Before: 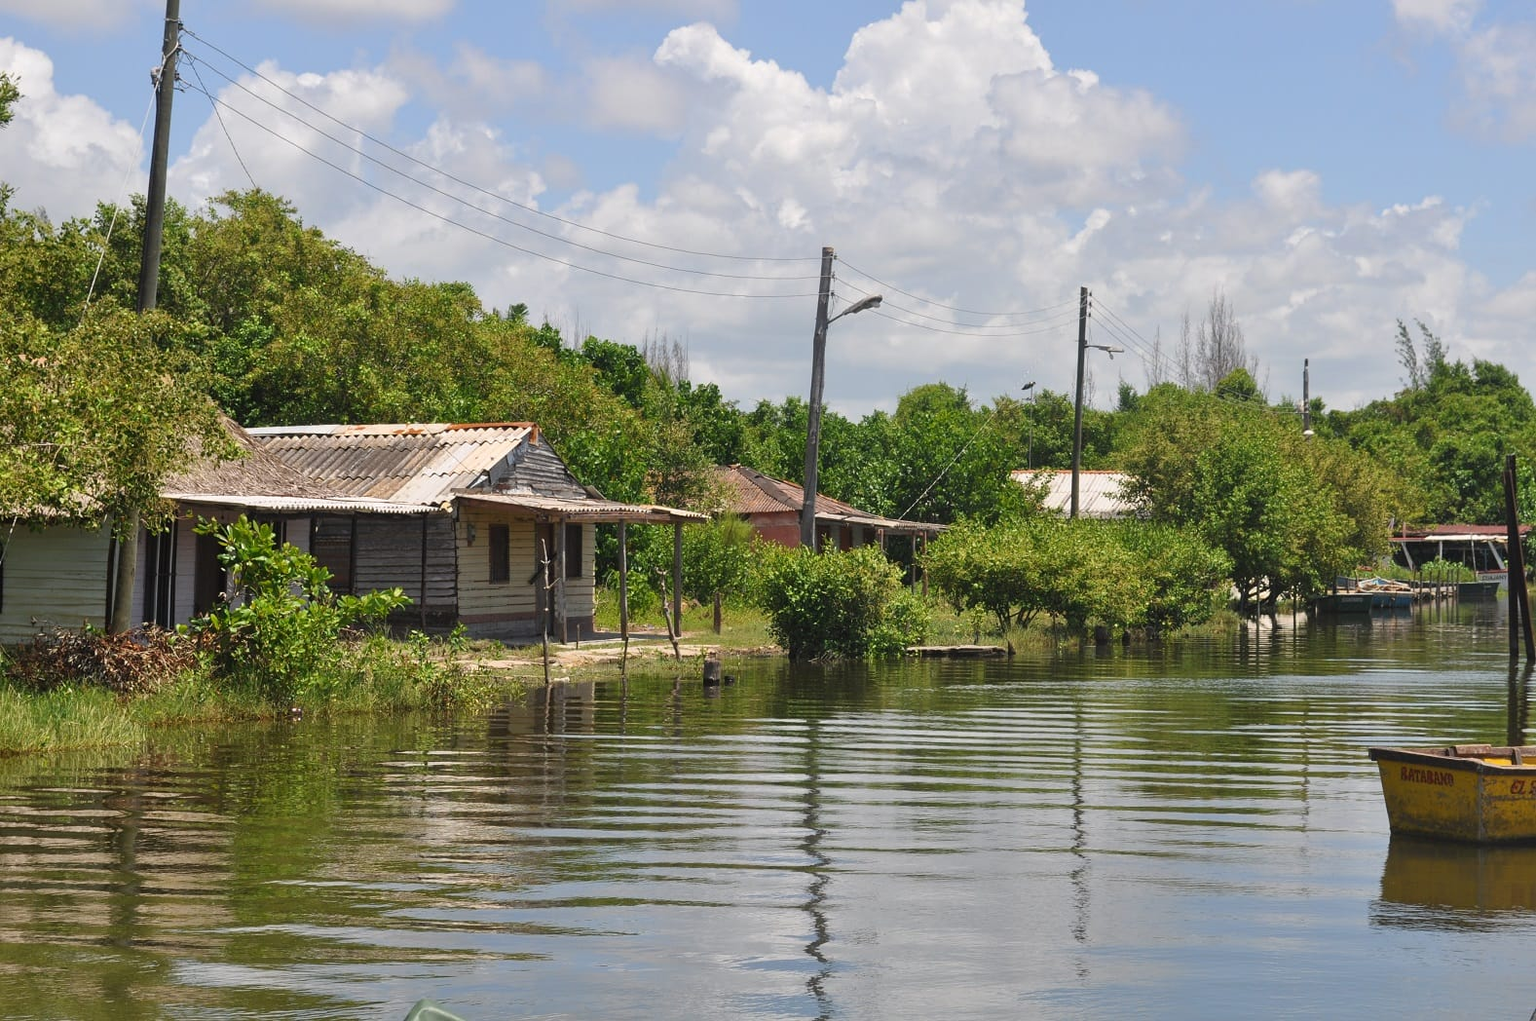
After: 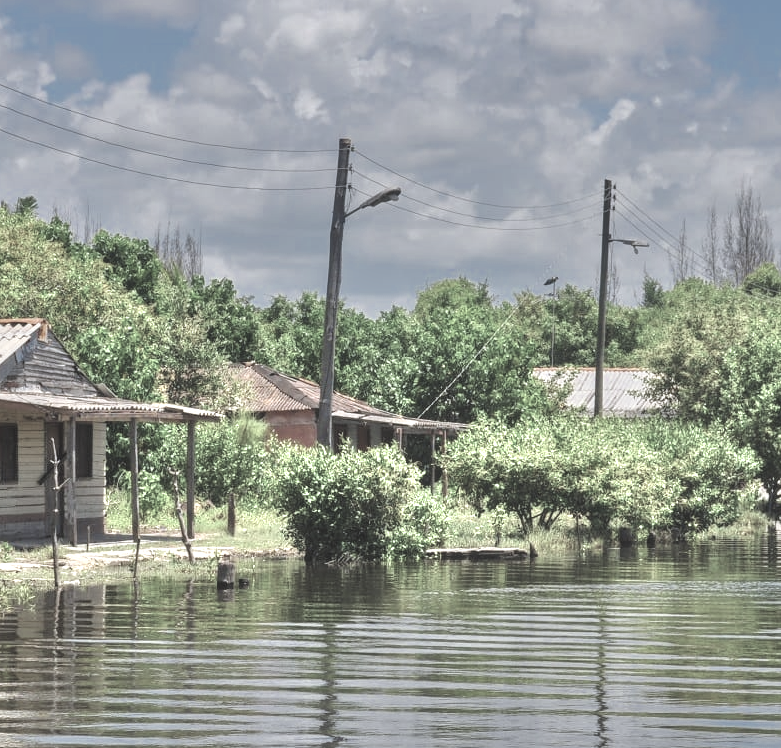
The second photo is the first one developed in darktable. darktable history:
color zones: curves: ch0 [(0.25, 0.667) (0.758, 0.368)]; ch1 [(0.215, 0.245) (0.761, 0.373)]; ch2 [(0.247, 0.554) (0.761, 0.436)]
local contrast: detail 130%
exposure: black level correction -0.015, exposure -0.5 EV, compensate highlight preservation false
crop: left 32.075%, top 10.976%, right 18.355%, bottom 17.596%
white balance: red 0.976, blue 1.04
tone equalizer: -7 EV 0.15 EV, -6 EV 0.6 EV, -5 EV 1.15 EV, -4 EV 1.33 EV, -3 EV 1.15 EV, -2 EV 0.6 EV, -1 EV 0.15 EV, mask exposure compensation -0.5 EV
